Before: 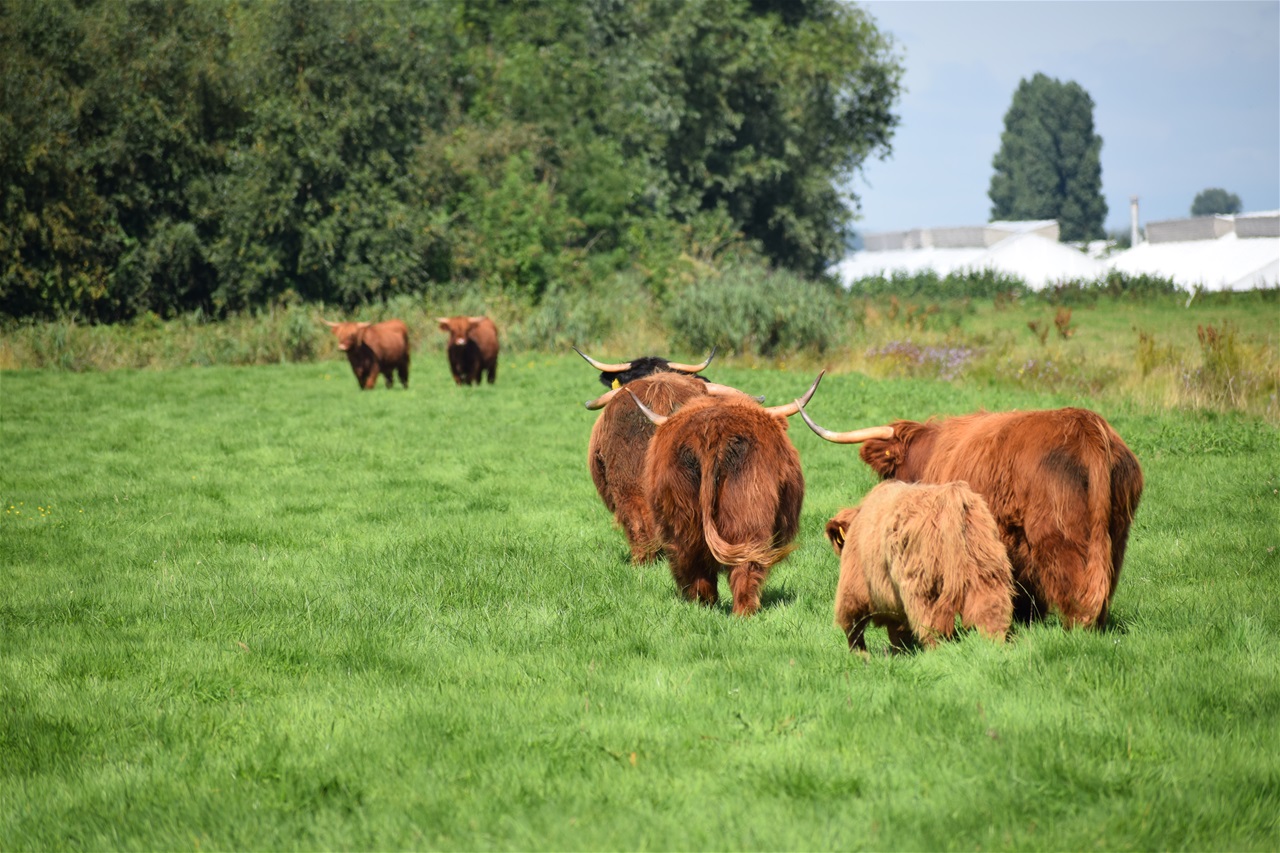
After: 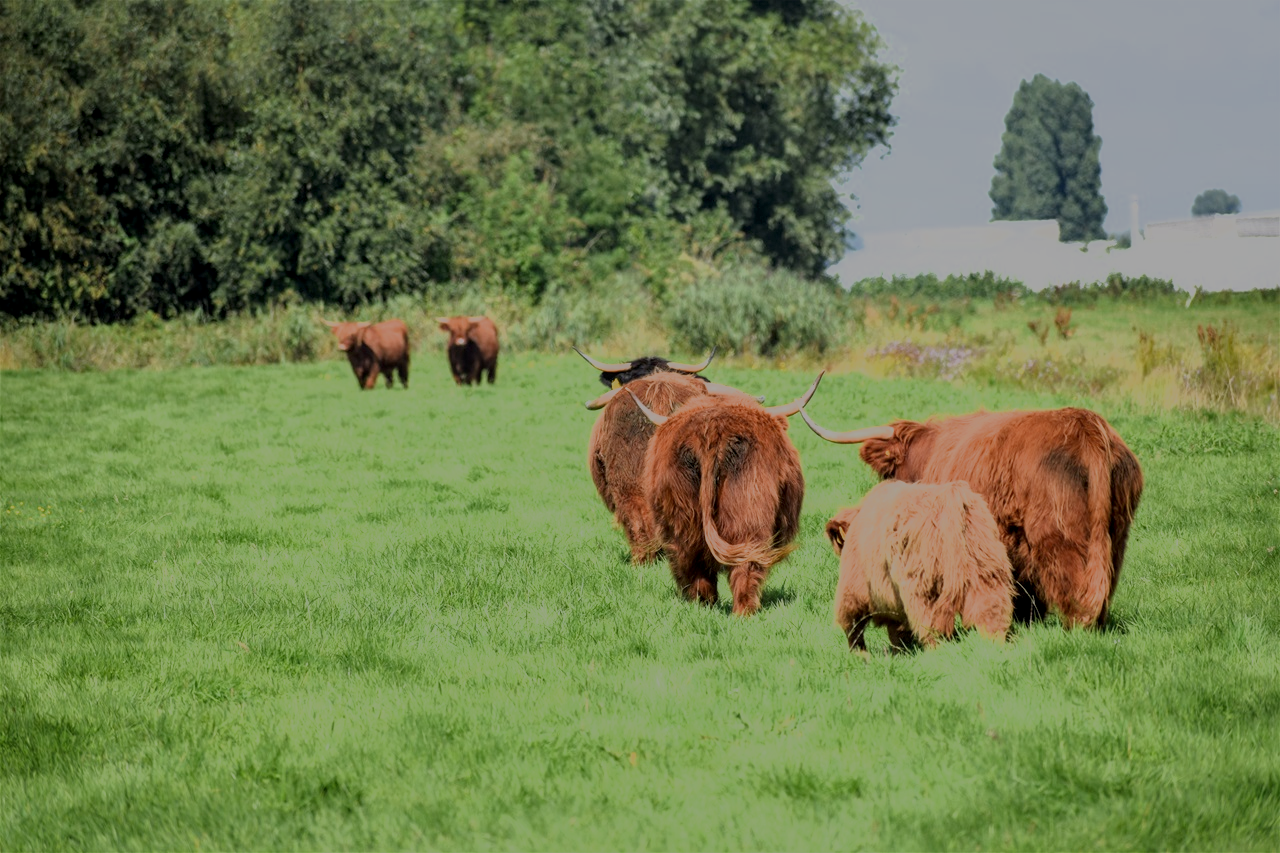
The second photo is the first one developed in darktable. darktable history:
local contrast: on, module defaults
filmic rgb: black relative exposure -13.07 EV, white relative exposure 4.04 EV, target white luminance 85.092%, hardness 6.3, latitude 42.81%, contrast 0.868, shadows ↔ highlights balance 8.7%
